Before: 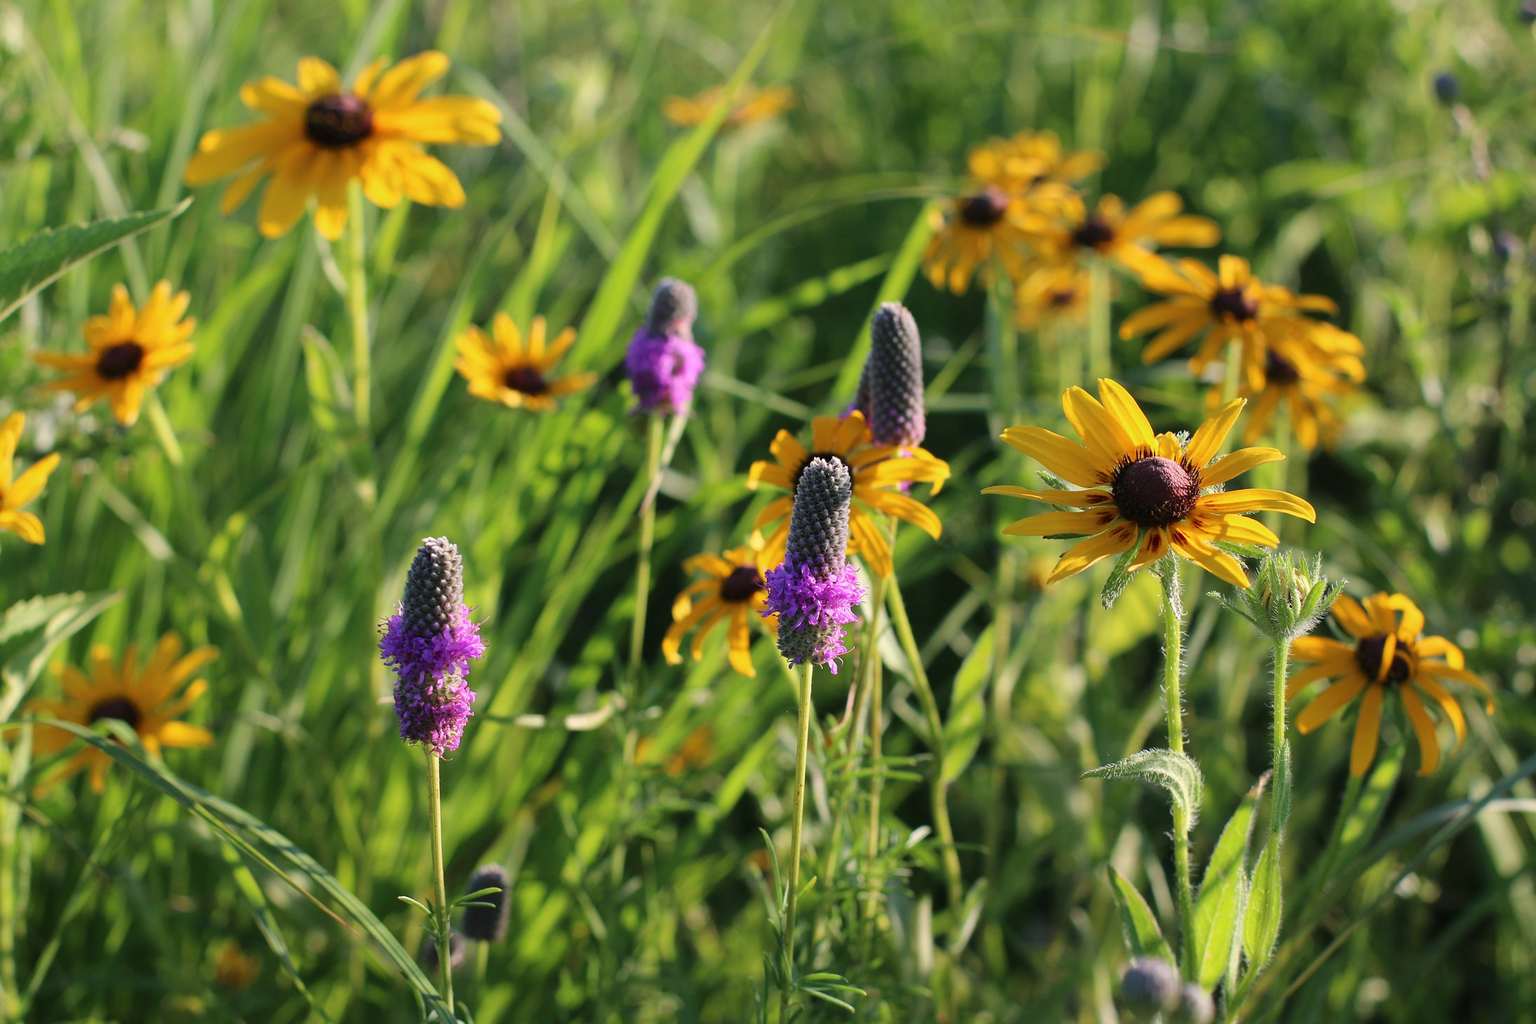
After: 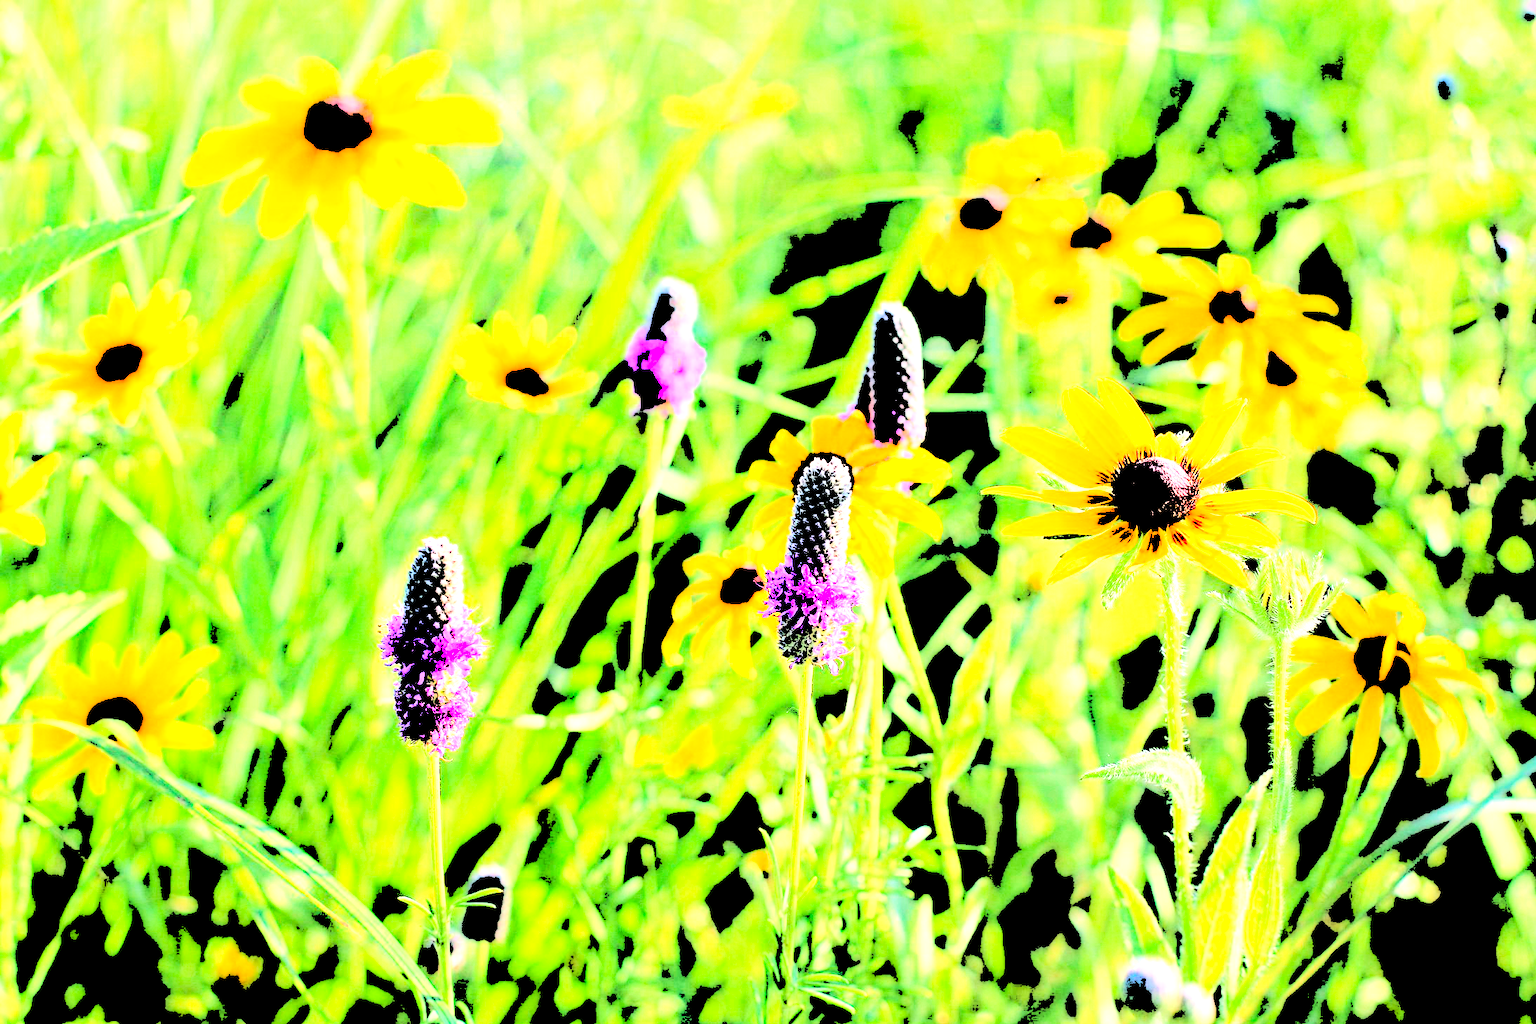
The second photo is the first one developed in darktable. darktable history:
levels: levels [0.246, 0.246, 0.506]
haze removal: compatibility mode true, adaptive false
